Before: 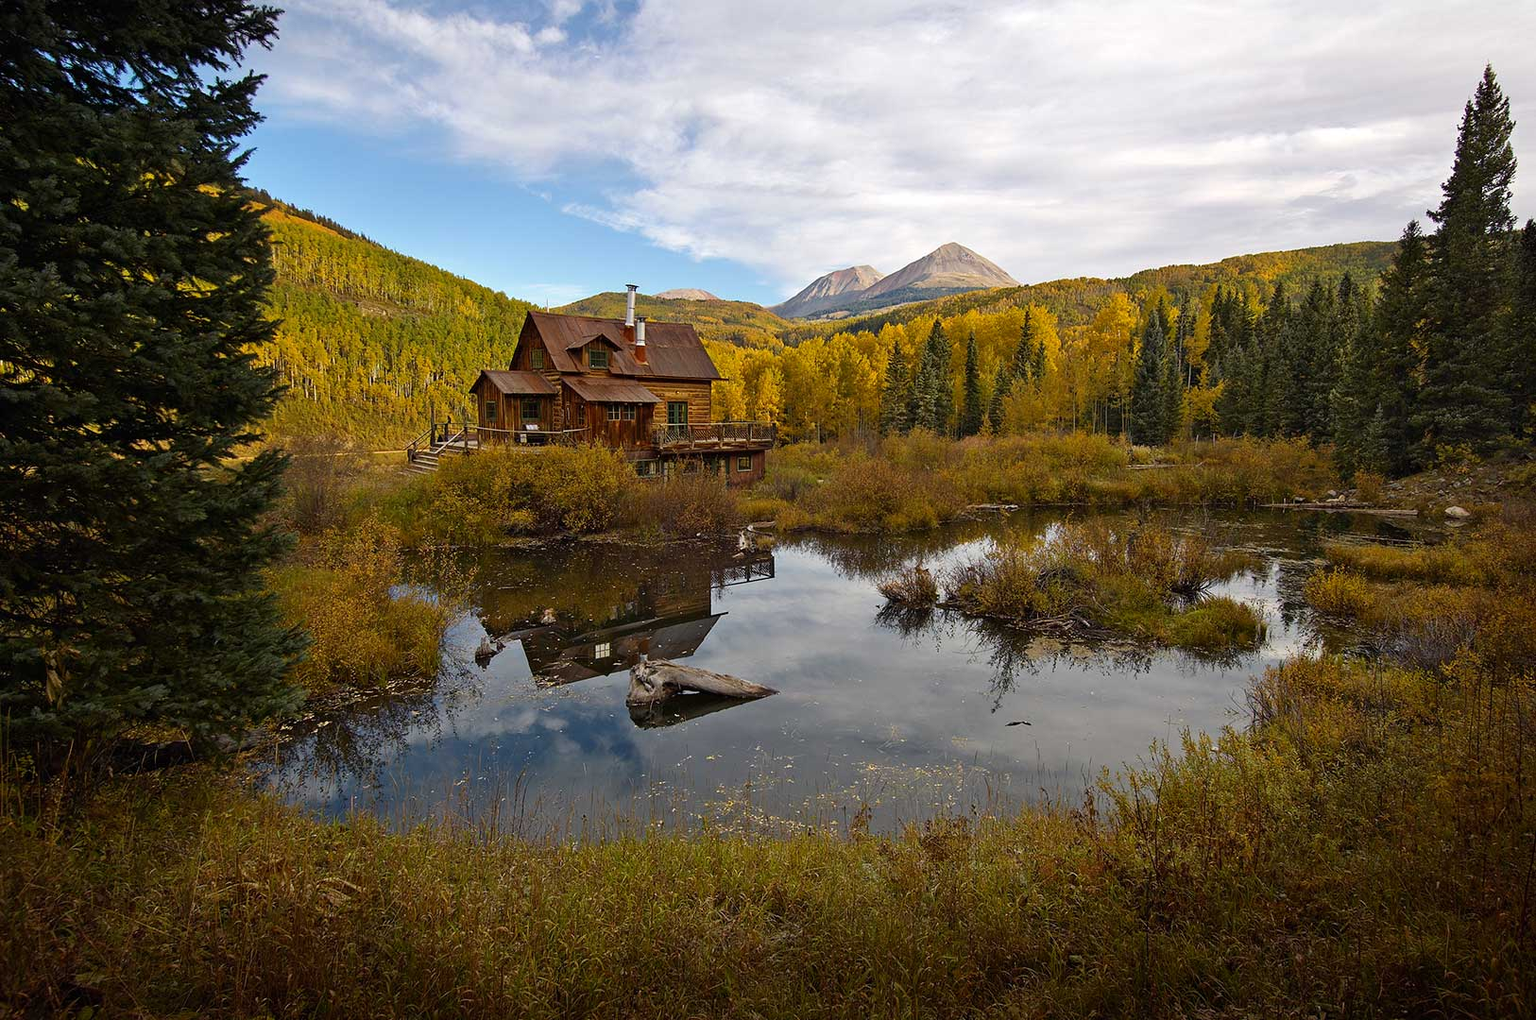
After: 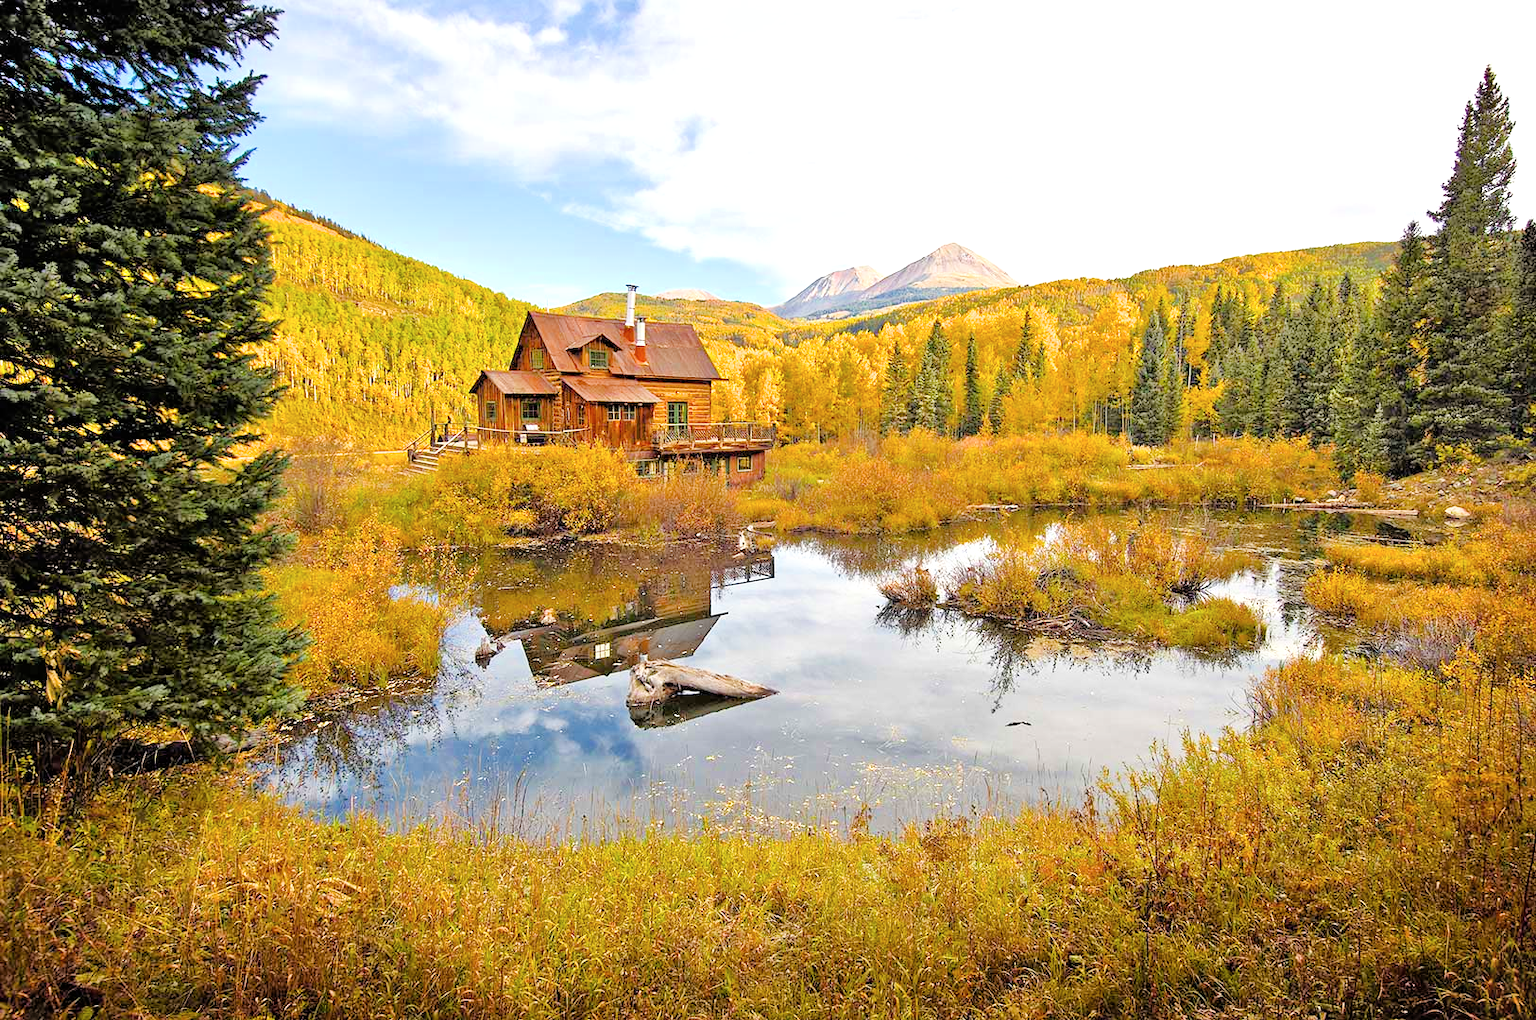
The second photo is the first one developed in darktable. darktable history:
filmic rgb: black relative exposure -7.65 EV, white relative exposure 4.56 EV, hardness 3.61, contrast 1.05
tone equalizer: -7 EV 0.15 EV, -6 EV 0.6 EV, -5 EV 1.15 EV, -4 EV 1.33 EV, -3 EV 1.15 EV, -2 EV 0.6 EV, -1 EV 0.15 EV, mask exposure compensation -0.5 EV
exposure: black level correction 0, exposure 1.45 EV, compensate exposure bias true, compensate highlight preservation false
color balance: contrast 6.48%, output saturation 113.3%
shadows and highlights: radius 44.78, white point adjustment 6.64, compress 79.65%, highlights color adjustment 78.42%, soften with gaussian
